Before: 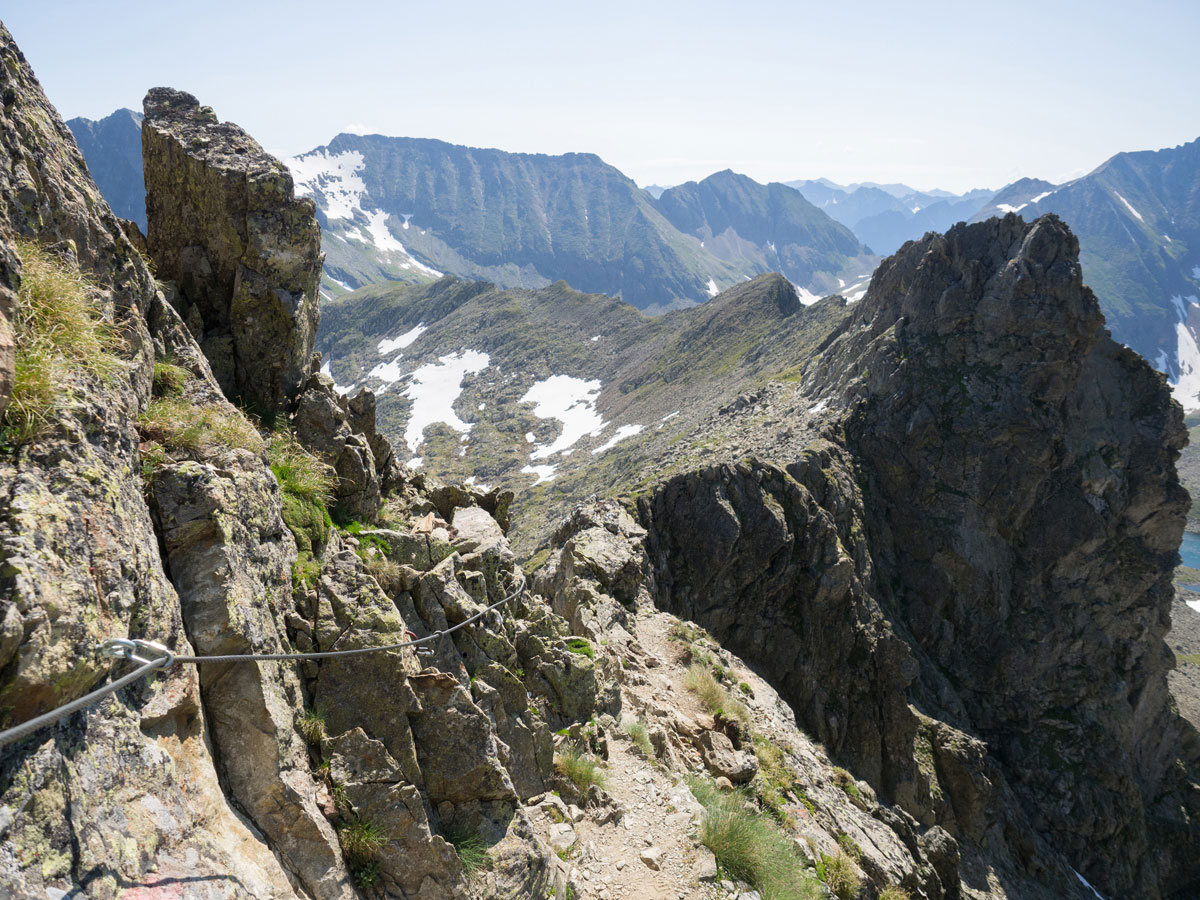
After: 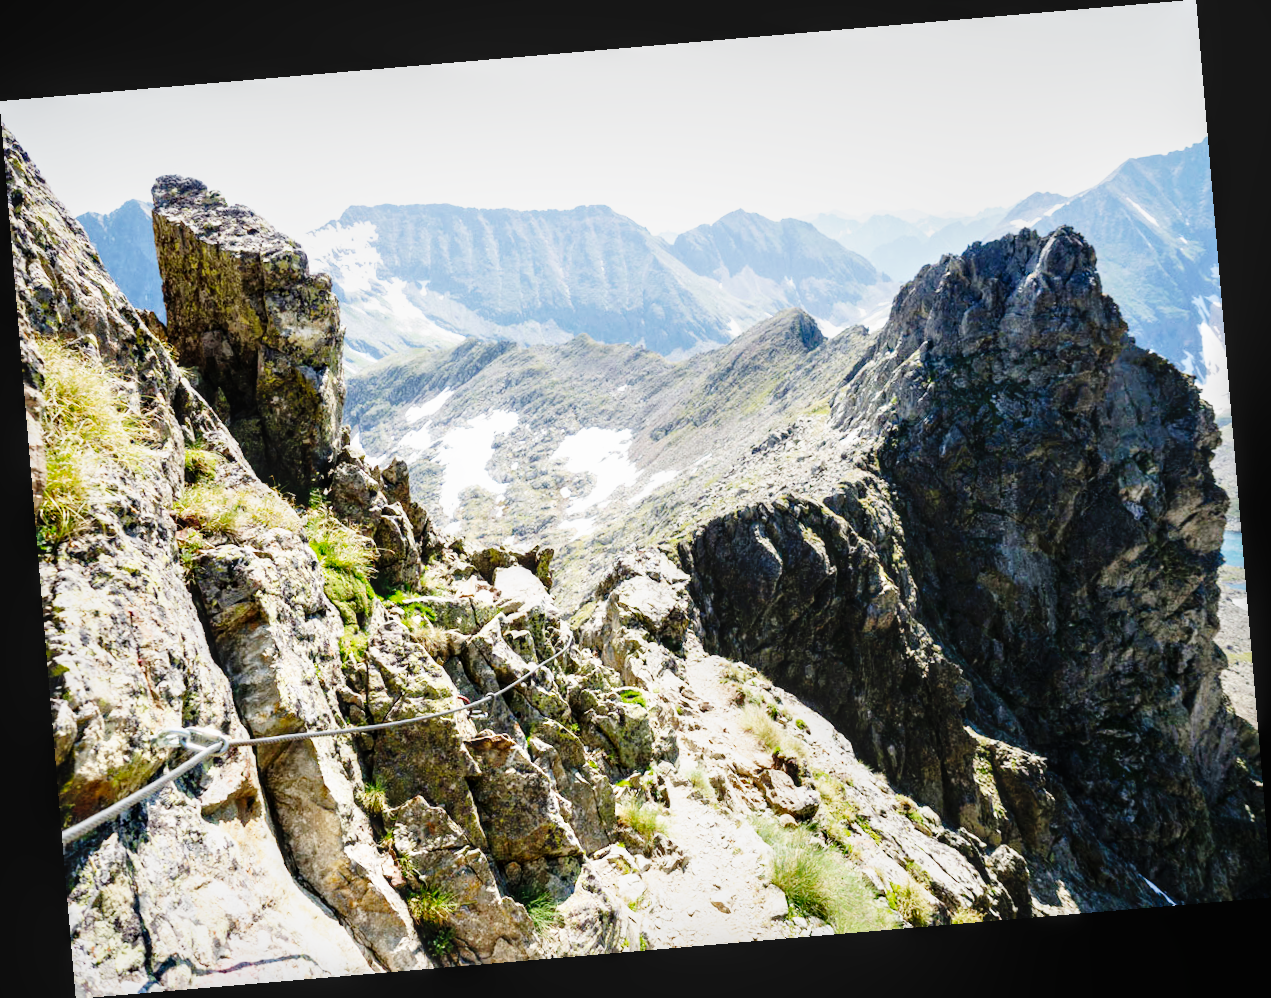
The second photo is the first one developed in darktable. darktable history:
tone curve: curves: ch0 [(0, 0) (0.003, 0.001) (0.011, 0.004) (0.025, 0.013) (0.044, 0.022) (0.069, 0.035) (0.1, 0.053) (0.136, 0.088) (0.177, 0.149) (0.224, 0.213) (0.277, 0.293) (0.335, 0.381) (0.399, 0.463) (0.468, 0.546) (0.543, 0.616) (0.623, 0.693) (0.709, 0.766) (0.801, 0.843) (0.898, 0.921) (1, 1)], preserve colors none
local contrast: on, module defaults
rotate and perspective: rotation -4.86°, automatic cropping off
base curve: curves: ch0 [(0, 0) (0.007, 0.004) (0.027, 0.03) (0.046, 0.07) (0.207, 0.54) (0.442, 0.872) (0.673, 0.972) (1, 1)], preserve colors none
contrast equalizer: y [[0.5 ×4, 0.483, 0.43], [0.5 ×6], [0.5 ×6], [0 ×6], [0 ×6]]
